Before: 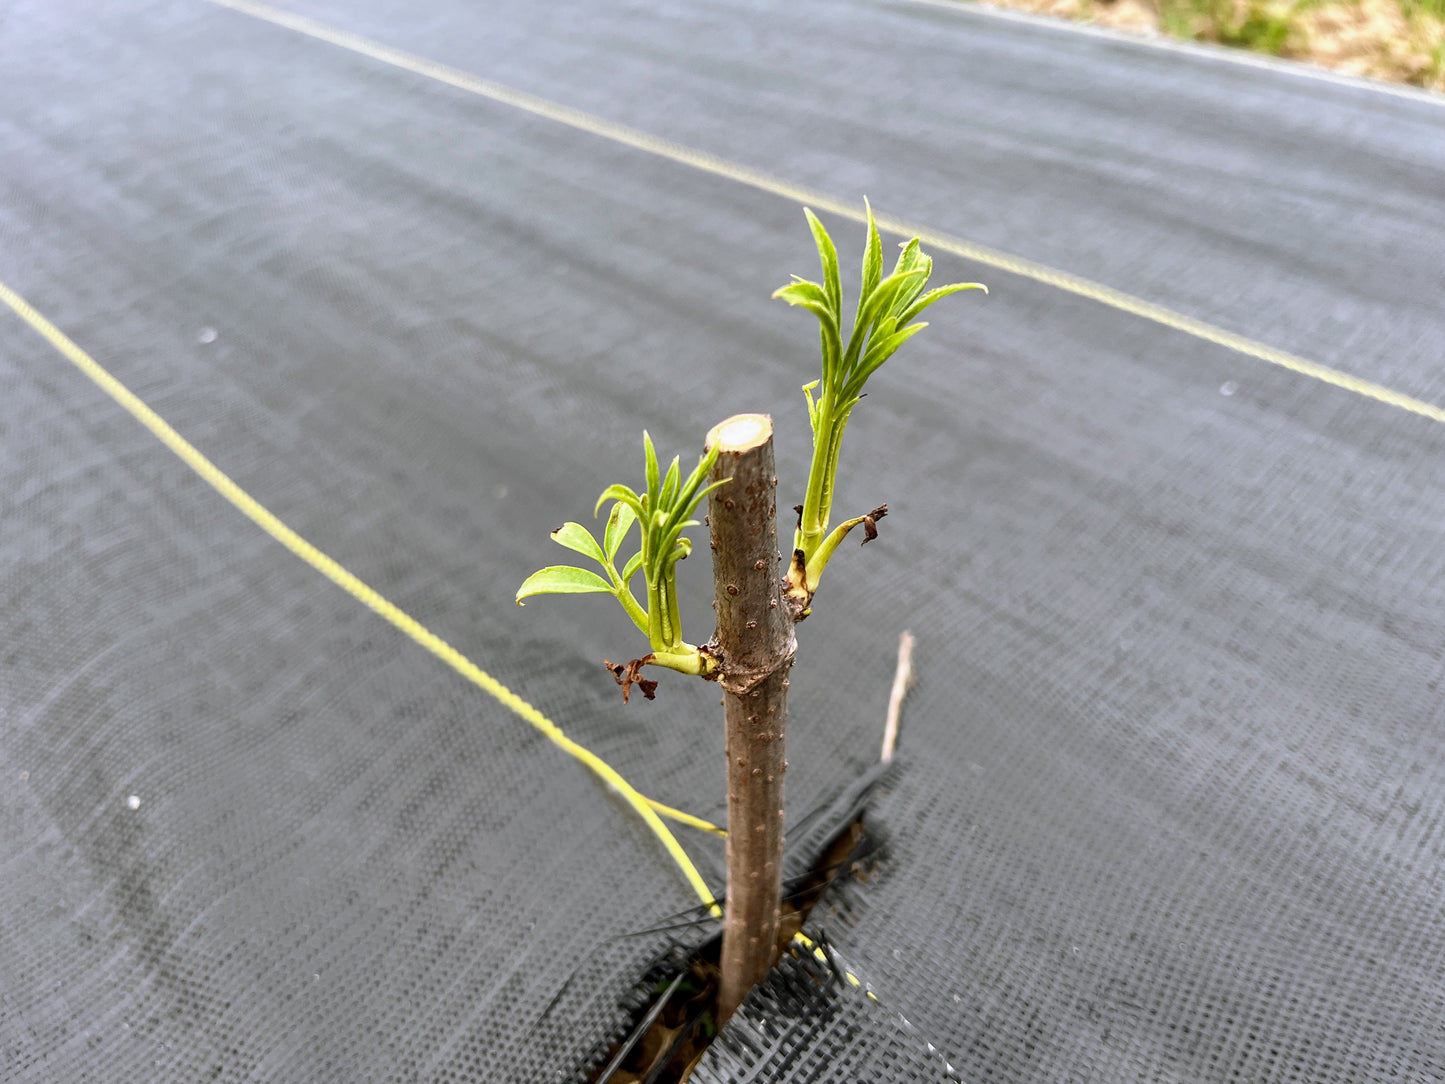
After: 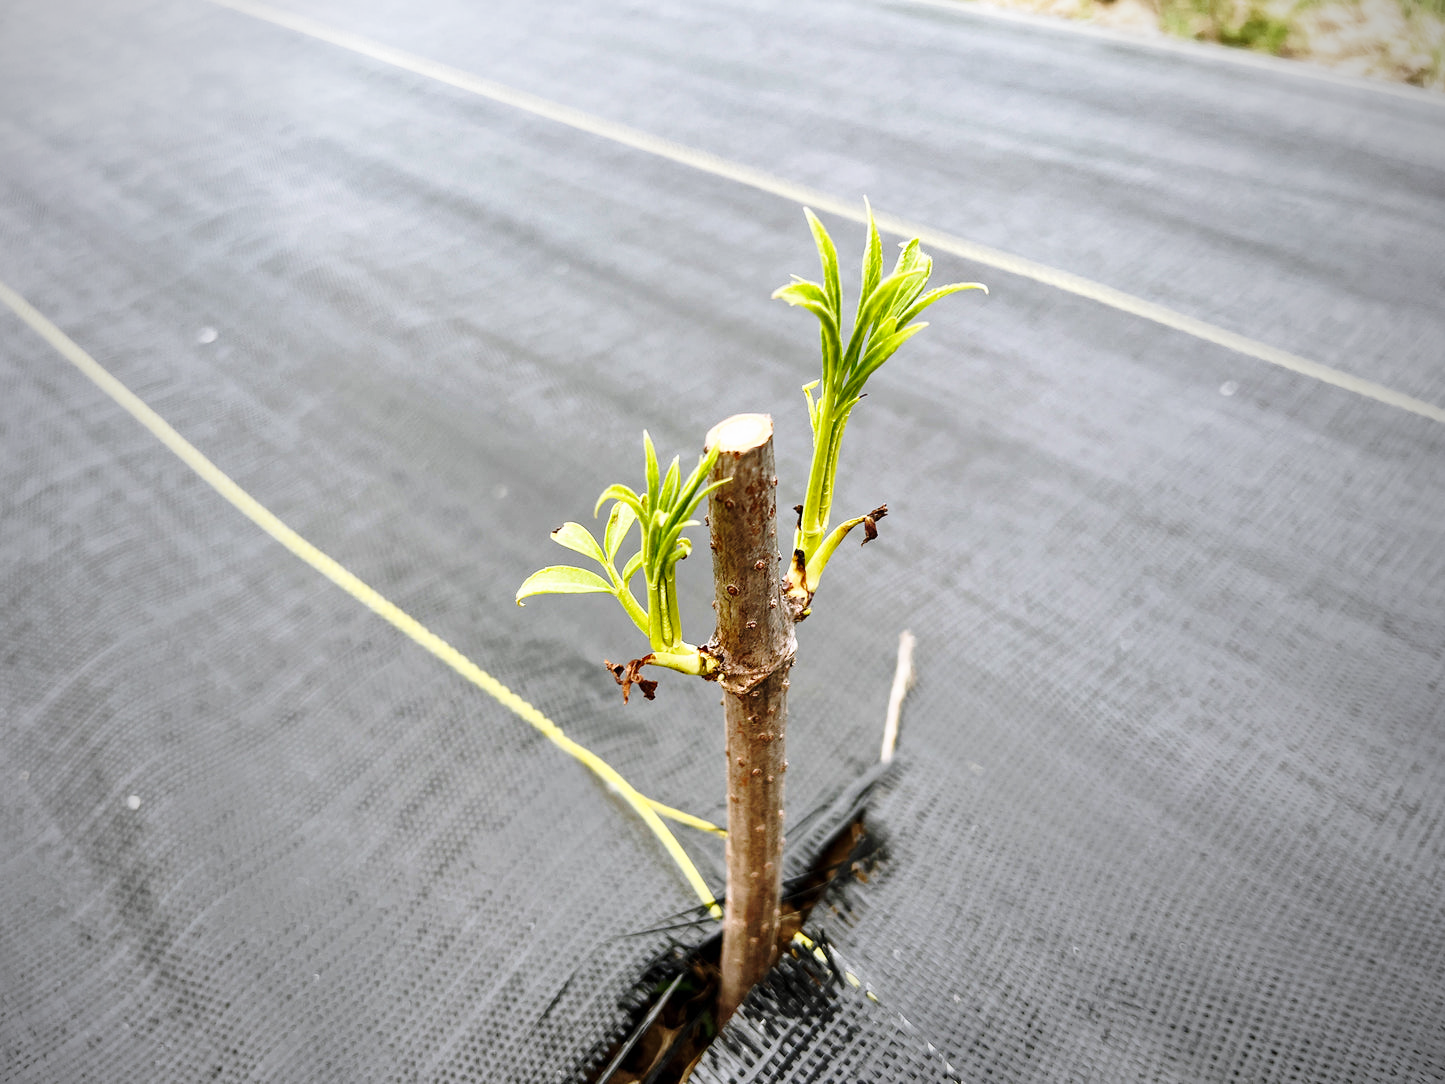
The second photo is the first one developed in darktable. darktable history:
vignetting: fall-off start 72.14%, fall-off radius 108.07%, brightness -0.713, saturation -0.488, center (-0.054, -0.359), width/height ratio 0.729
base curve: curves: ch0 [(0, 0) (0.028, 0.03) (0.121, 0.232) (0.46, 0.748) (0.859, 0.968) (1, 1)], preserve colors none
shadows and highlights: radius 125.46, shadows 30.51, highlights -30.51, low approximation 0.01, soften with gaussian
